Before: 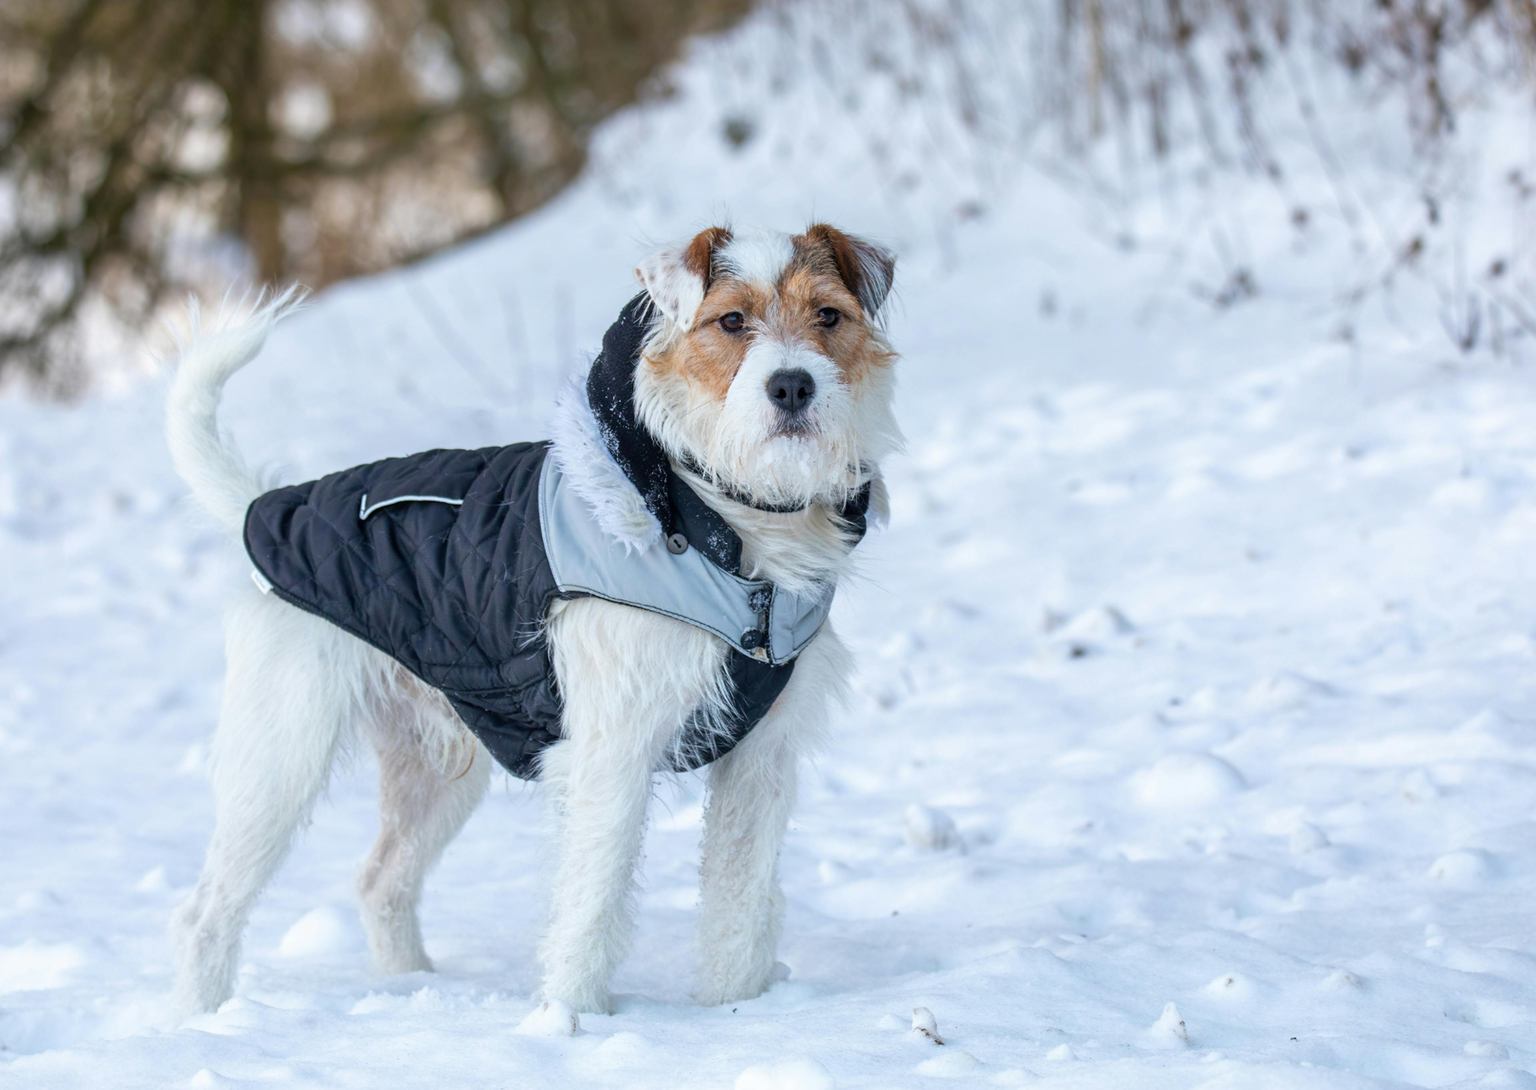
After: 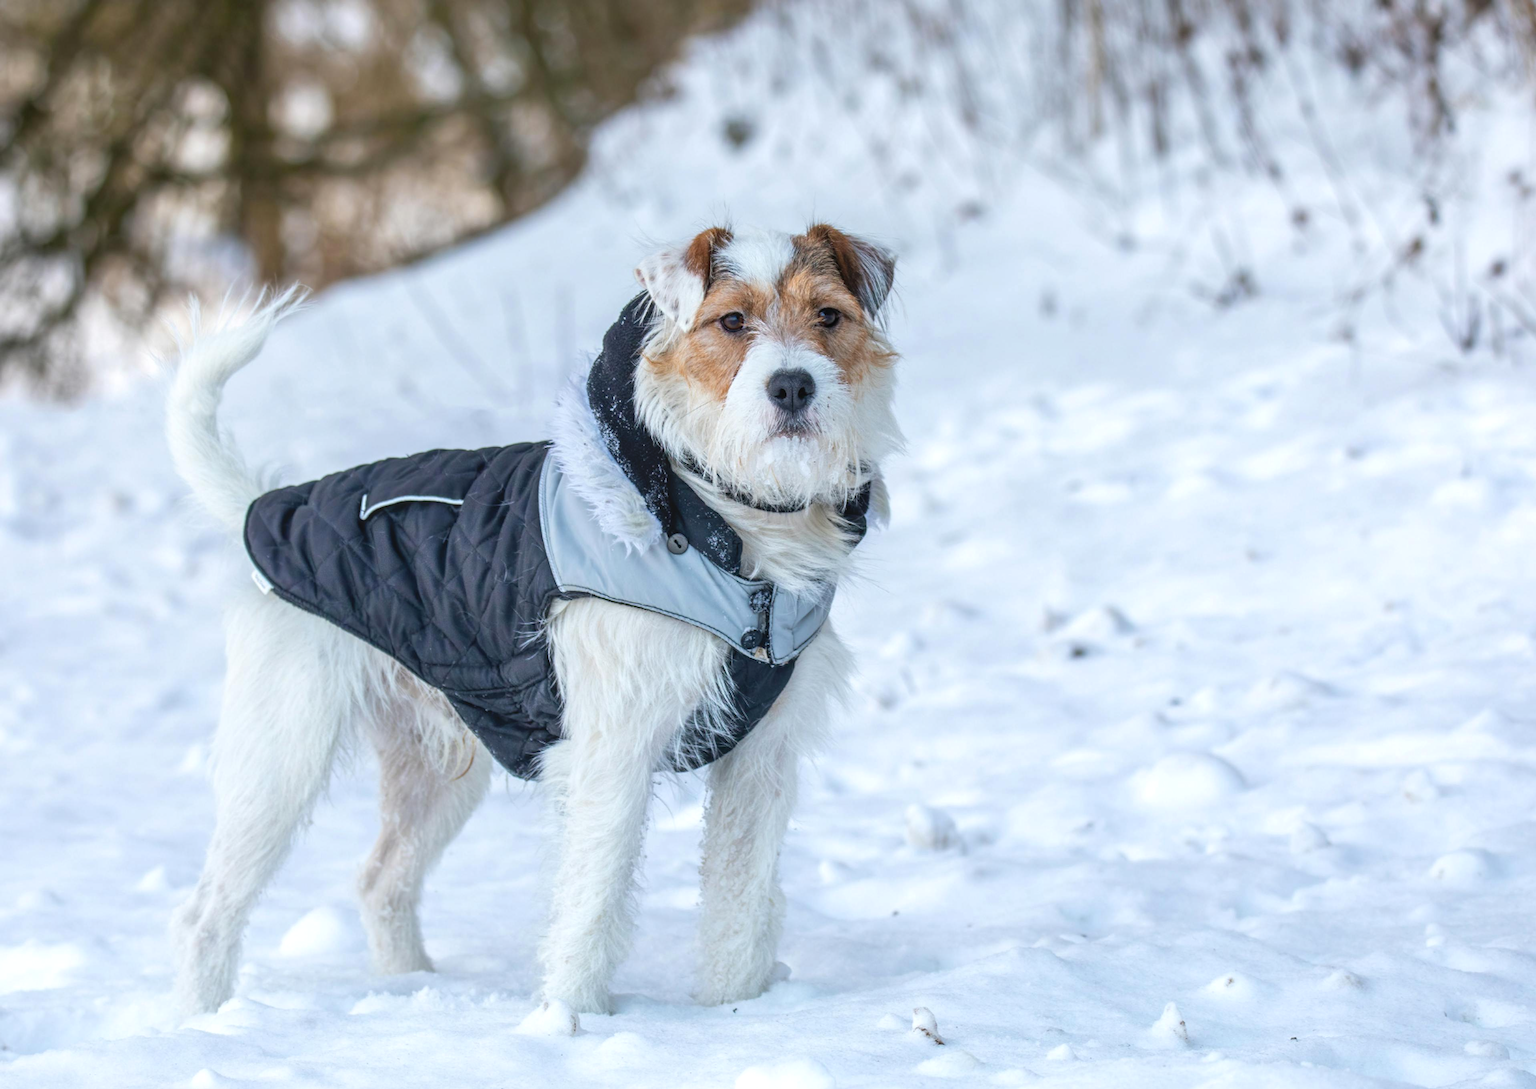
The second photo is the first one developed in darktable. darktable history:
exposure: exposure 0.127 EV, compensate highlight preservation false
local contrast: detail 109%
